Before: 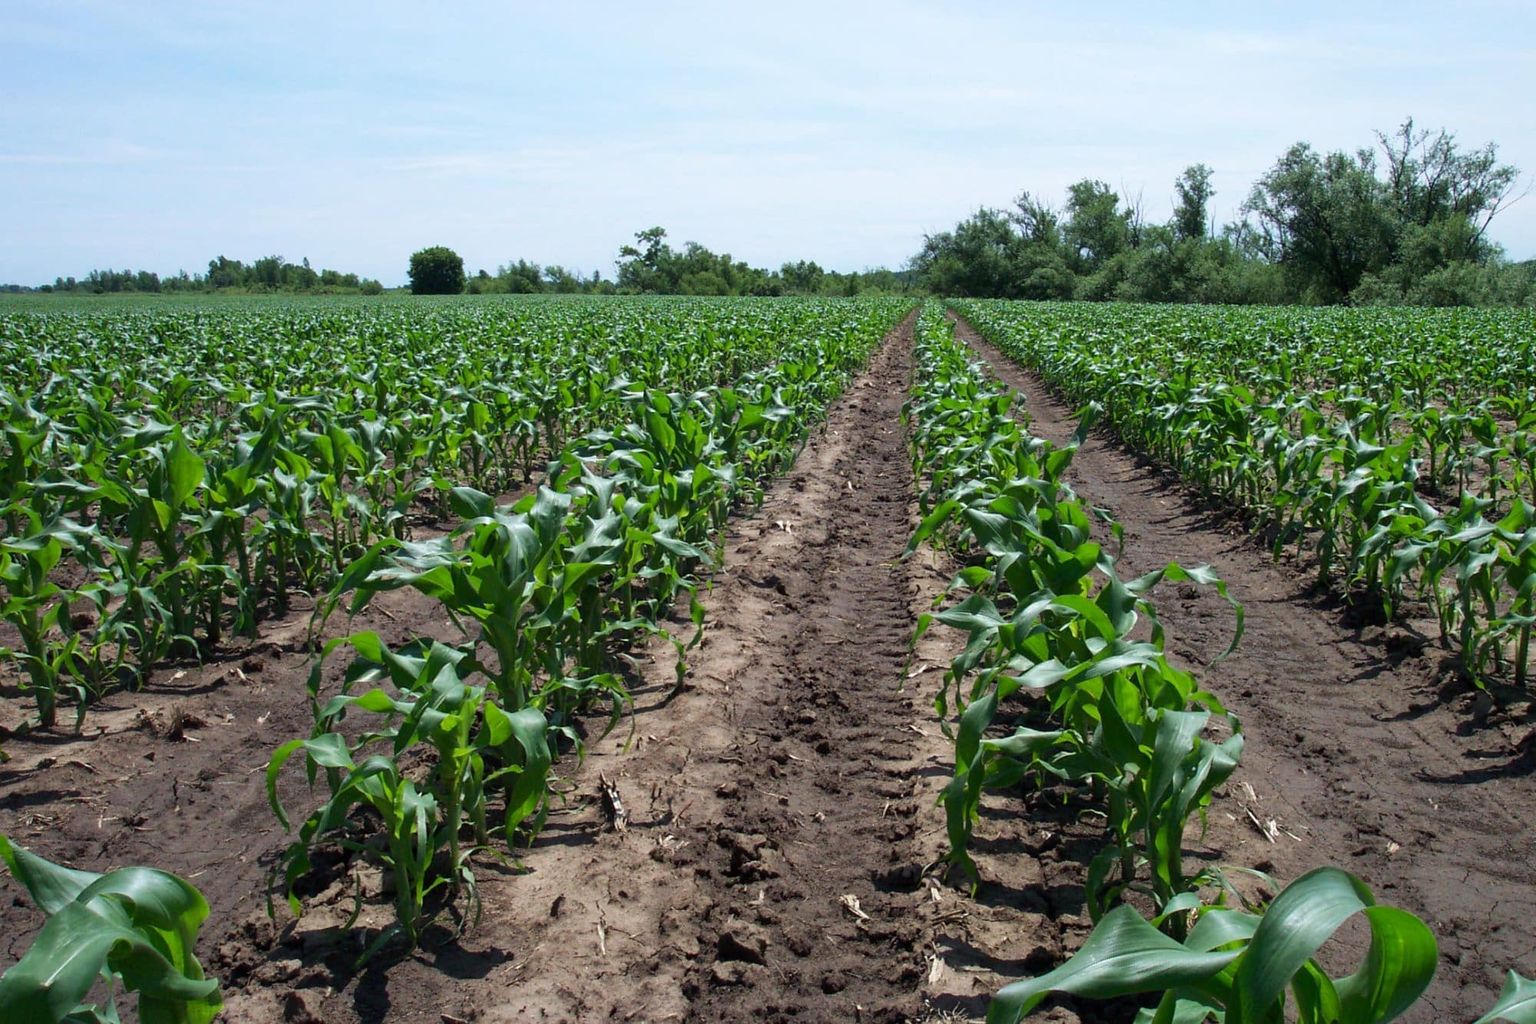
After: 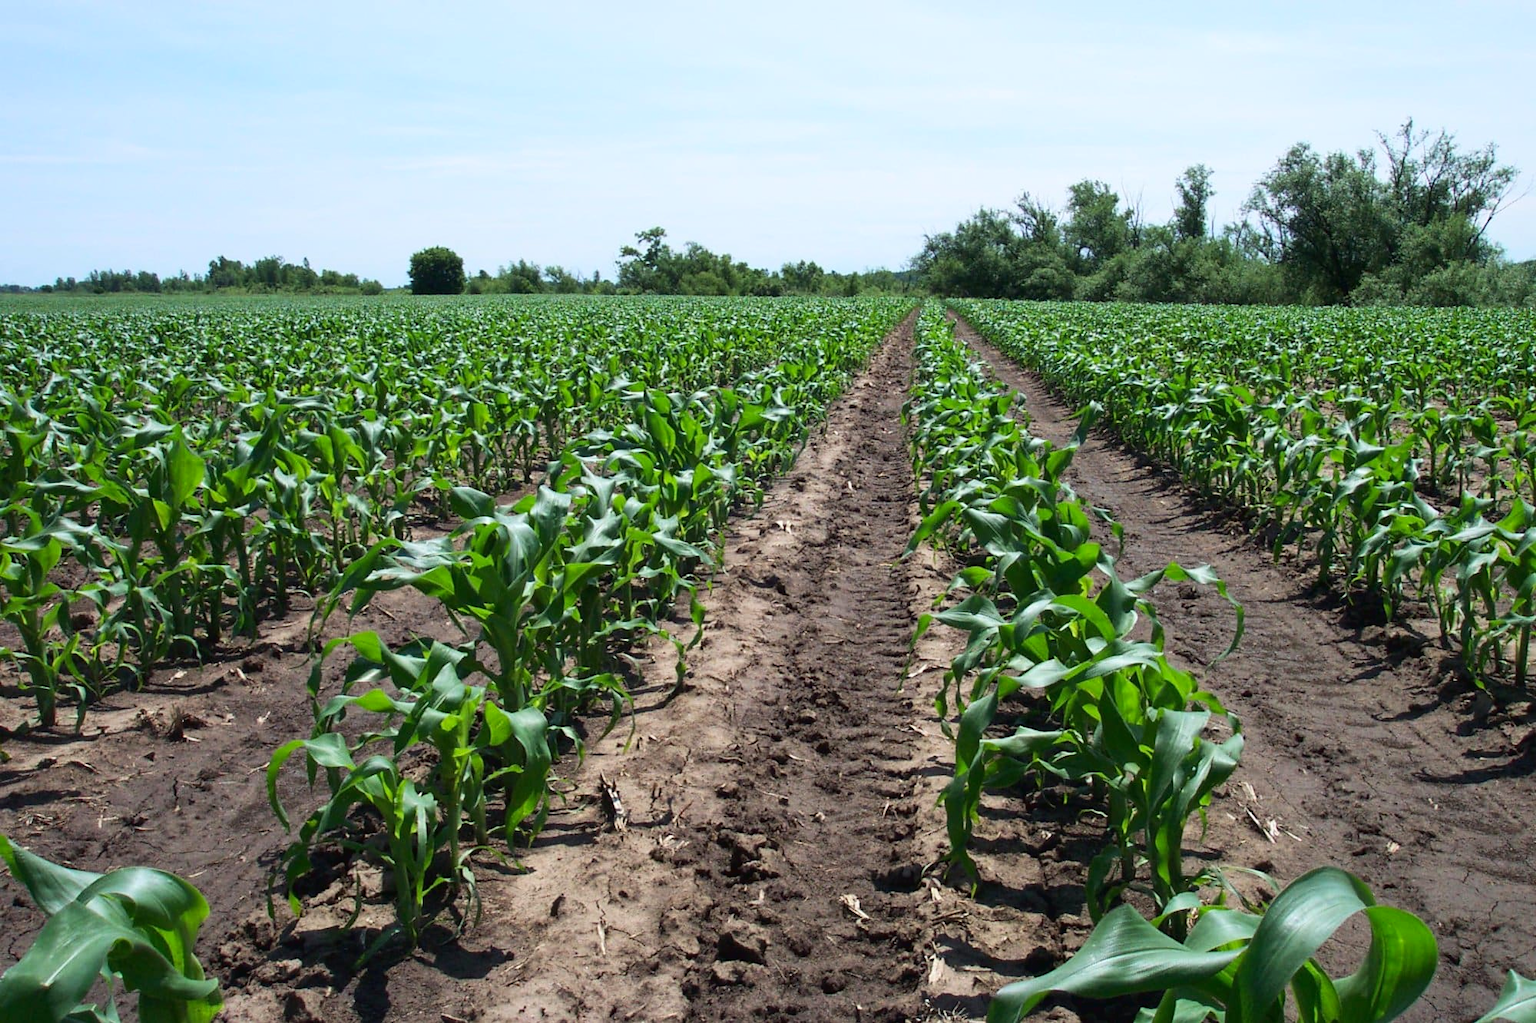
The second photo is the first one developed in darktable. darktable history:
tone equalizer: on, module defaults
tone curve: curves: ch0 [(0.016, 0.023) (0.248, 0.252) (0.732, 0.797) (1, 1)], color space Lab, linked channels, preserve colors none
